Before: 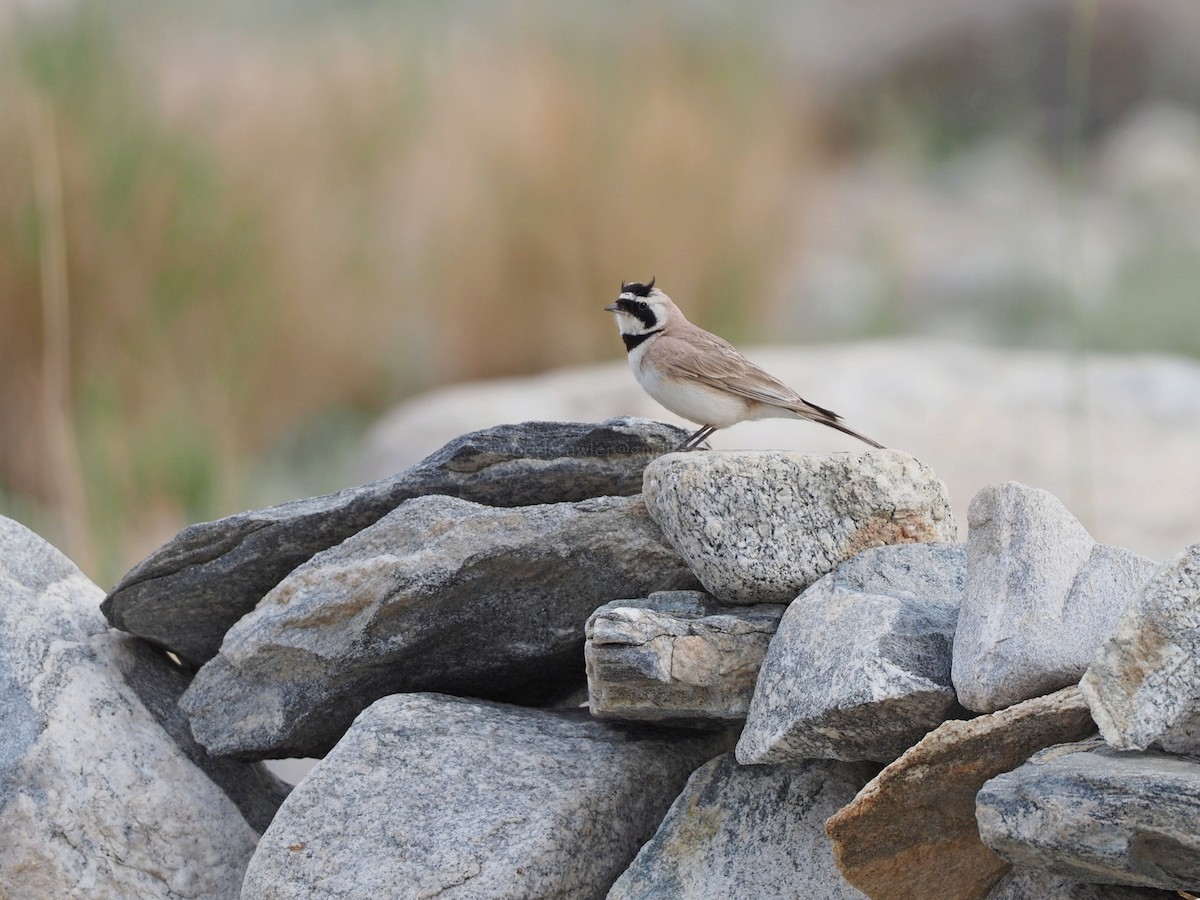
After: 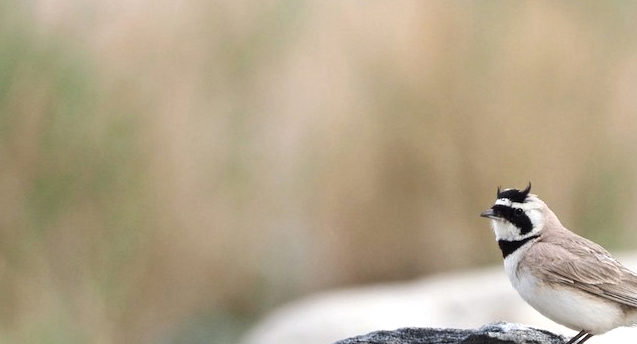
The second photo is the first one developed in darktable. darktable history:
crop: left 10.378%, top 10.527%, right 36.475%, bottom 51.148%
color zones: curves: ch1 [(0.113, 0.438) (0.75, 0.5)]; ch2 [(0.12, 0.526) (0.75, 0.5)]
tone equalizer: -8 EV -0.735 EV, -7 EV -0.694 EV, -6 EV -0.597 EV, -5 EV -0.378 EV, -3 EV 0.373 EV, -2 EV 0.6 EV, -1 EV 0.694 EV, +0 EV 0.728 EV, edges refinement/feathering 500, mask exposure compensation -1.57 EV, preserve details no
